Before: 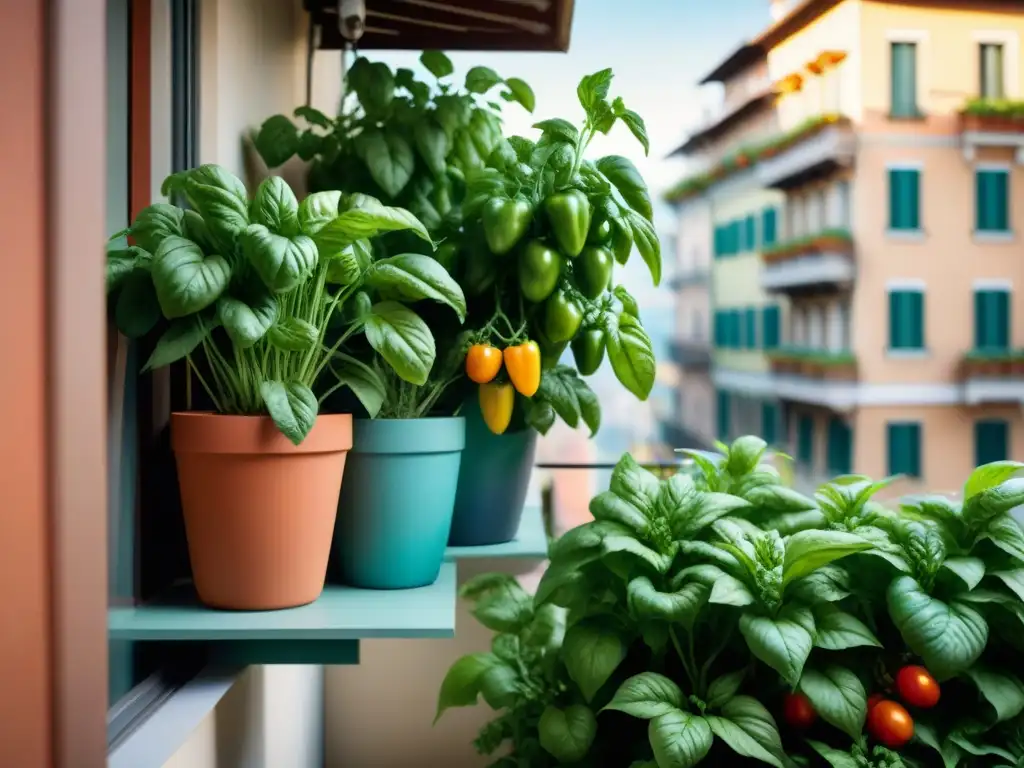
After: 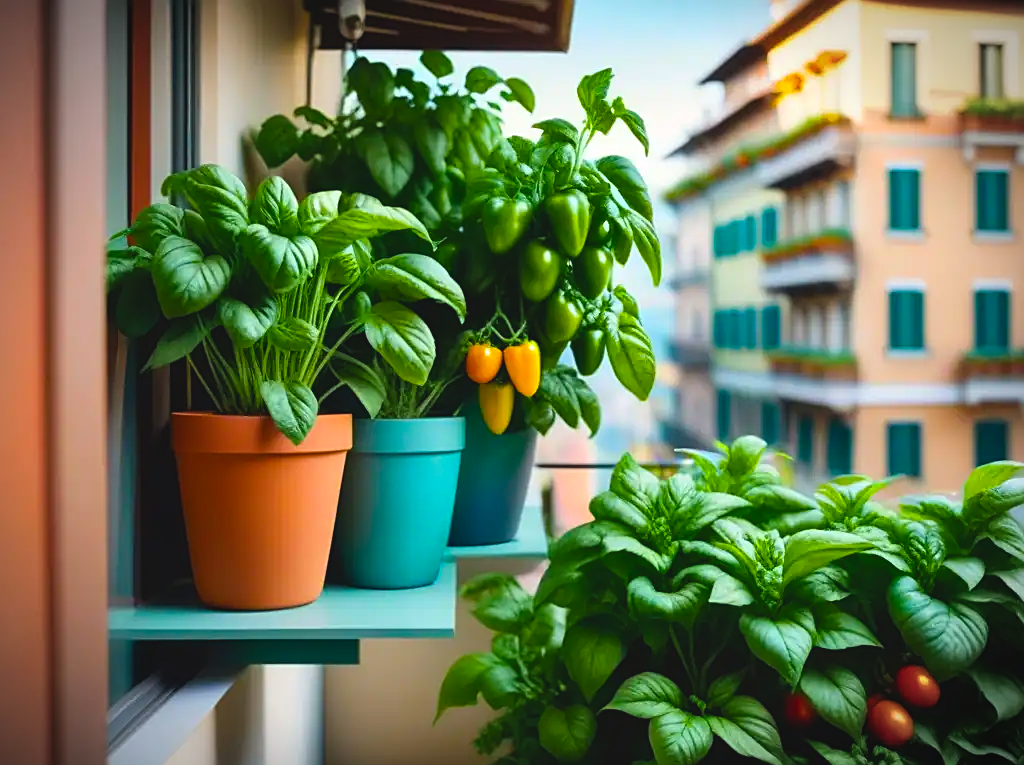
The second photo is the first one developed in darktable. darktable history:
color balance rgb: global offset › luminance 0.731%, linear chroma grading › global chroma 19.725%, perceptual saturation grading › global saturation 19.707%, global vibrance 20%
crop: top 0.122%, bottom 0.202%
sharpen: on, module defaults
vignetting: fall-off start 88.56%, fall-off radius 43.98%, brightness -0.575, width/height ratio 1.163
